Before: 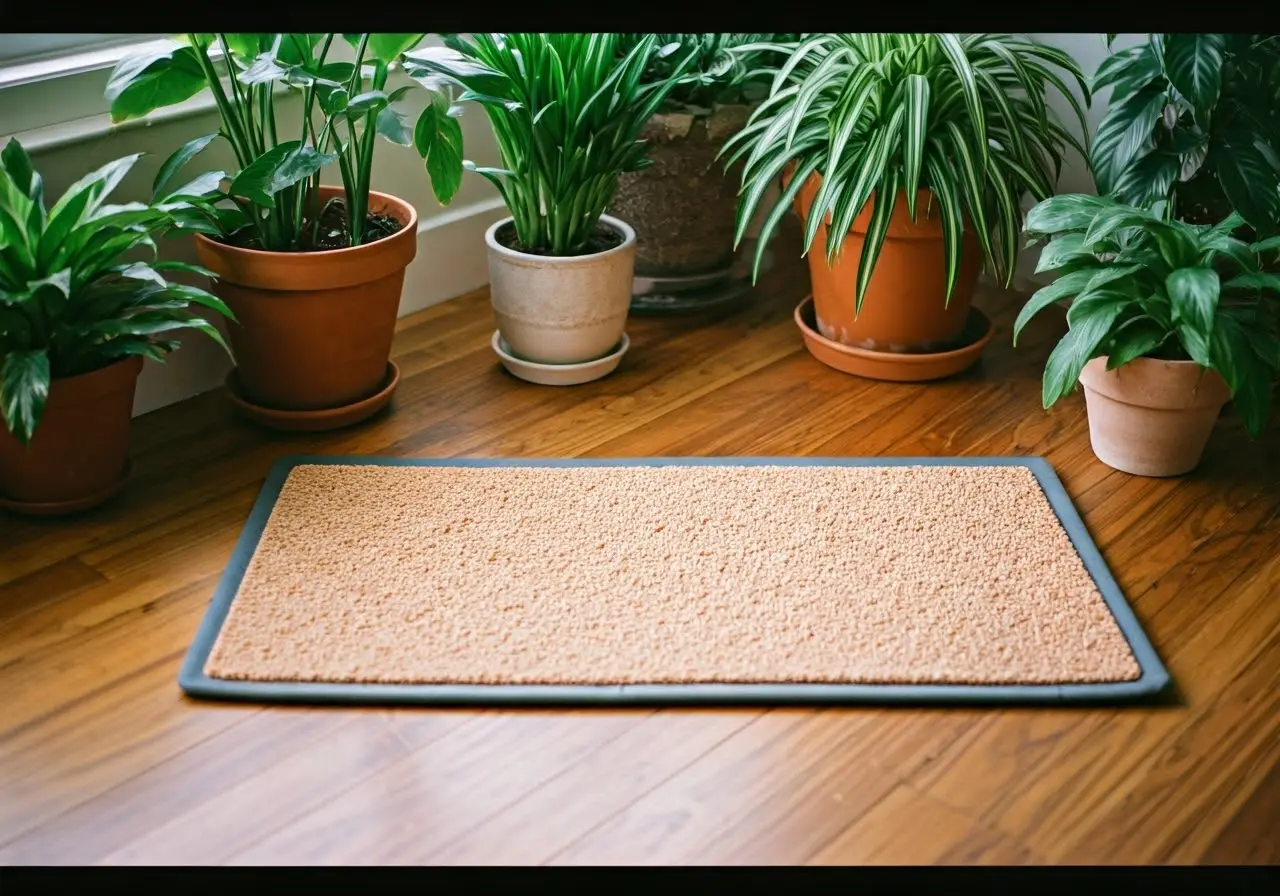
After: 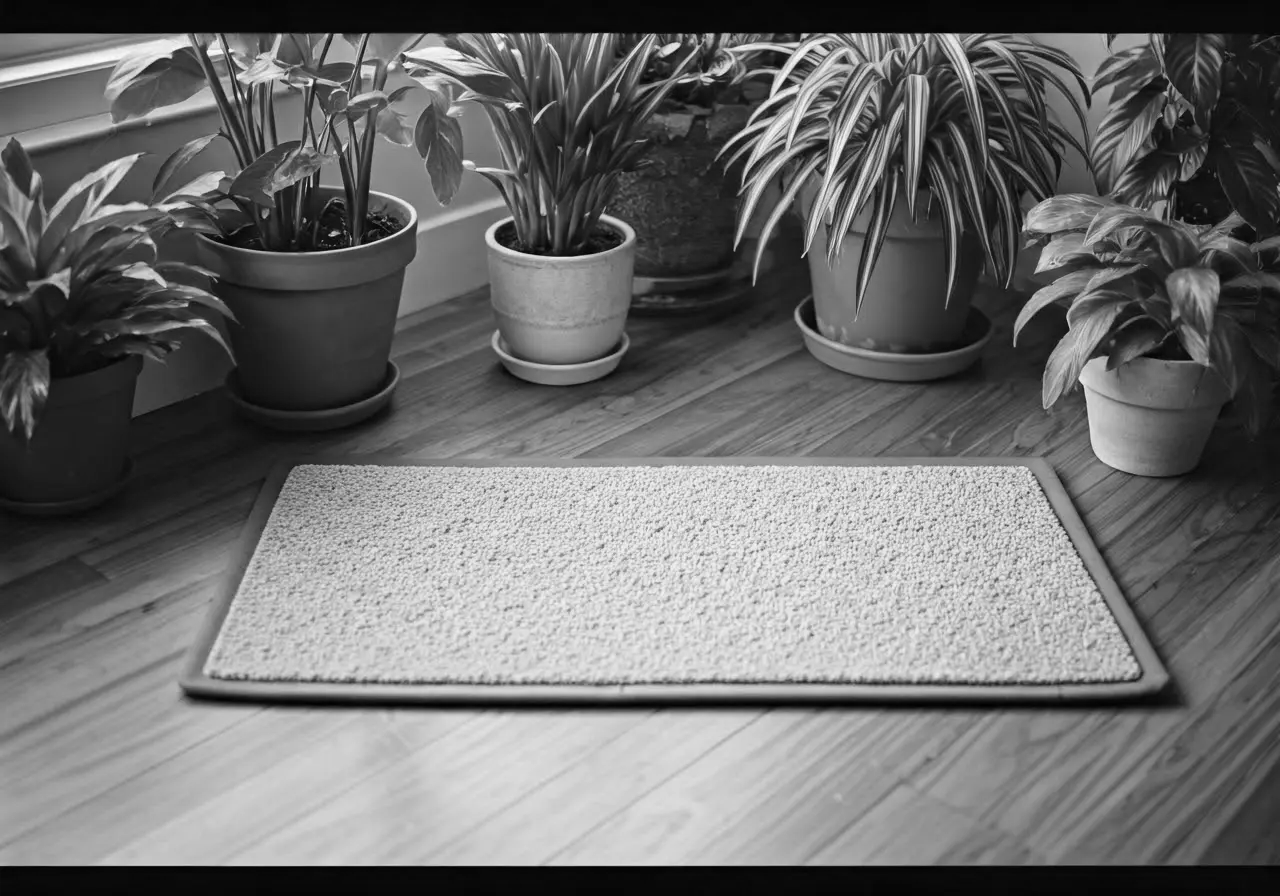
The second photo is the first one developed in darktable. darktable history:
monochrome: a -6.99, b 35.61, size 1.4
color contrast: green-magenta contrast 1.73, blue-yellow contrast 1.15
